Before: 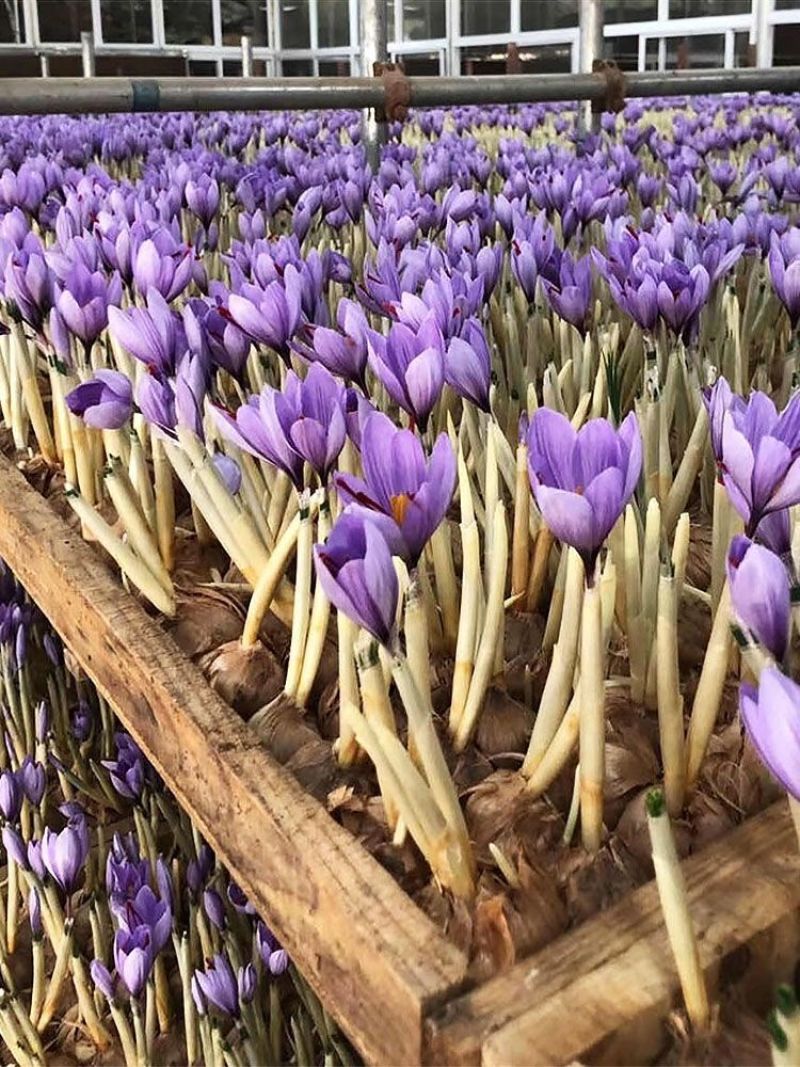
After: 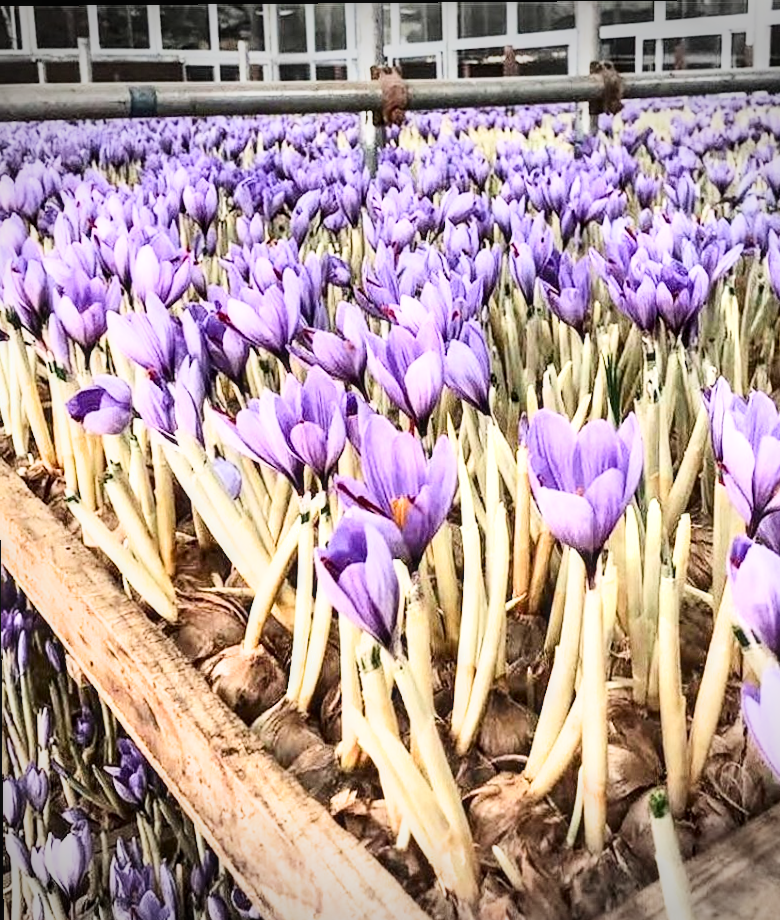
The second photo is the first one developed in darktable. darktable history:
crop and rotate: angle 0.479°, left 0.428%, right 3.04%, bottom 14.298%
local contrast: on, module defaults
exposure: black level correction 0, exposure 1.39 EV, compensate highlight preservation false
vignetting: fall-off start 88.66%, fall-off radius 43.59%, width/height ratio 1.163
filmic rgb: black relative exposure -7.99 EV, white relative exposure 3.79 EV, hardness 4.38
contrast brightness saturation: contrast 0.271
